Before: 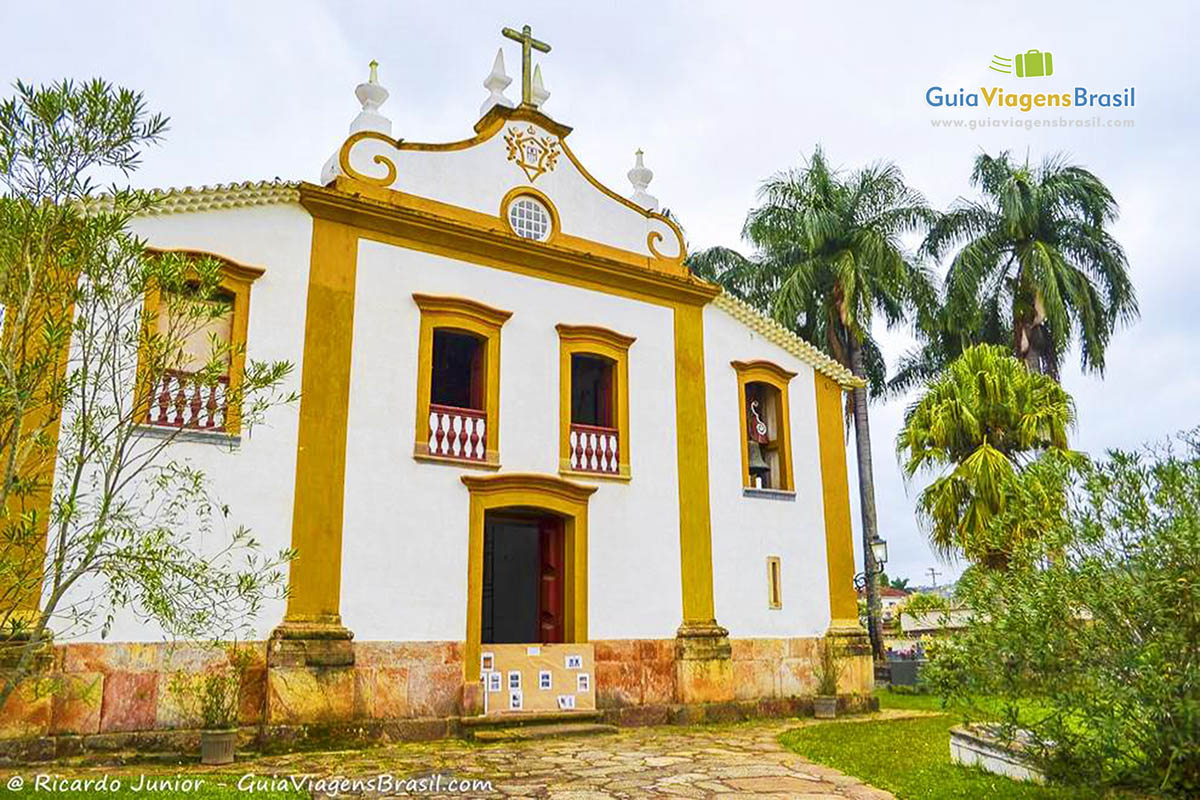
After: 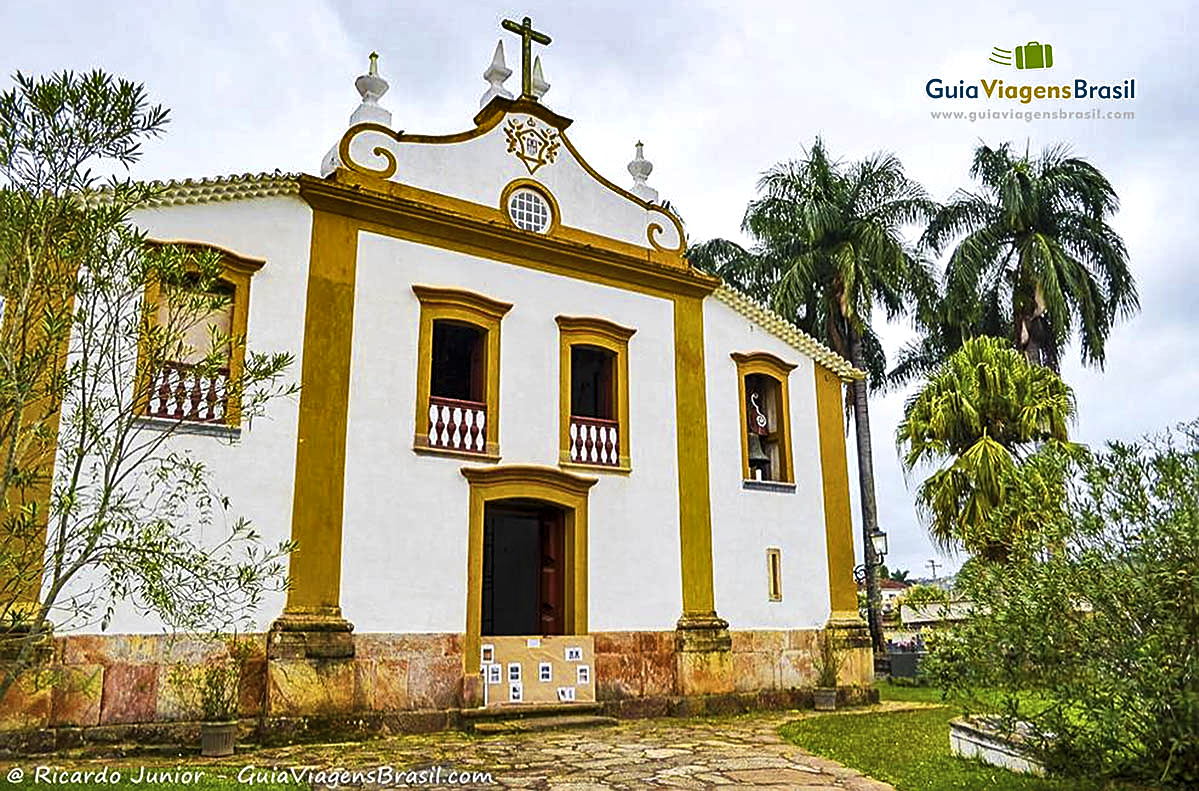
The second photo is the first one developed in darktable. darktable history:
crop: top 1.049%, right 0.001%
color zones: curves: ch0 [(0, 0.613) (0.01, 0.613) (0.245, 0.448) (0.498, 0.529) (0.642, 0.665) (0.879, 0.777) (0.99, 0.613)]; ch1 [(0, 0) (0.143, 0) (0.286, 0) (0.429, 0) (0.571, 0) (0.714, 0) (0.857, 0)], mix -93.41%
sharpen: on, module defaults
shadows and highlights: shadows 5, soften with gaussian
levels: levels [0.029, 0.545, 0.971]
